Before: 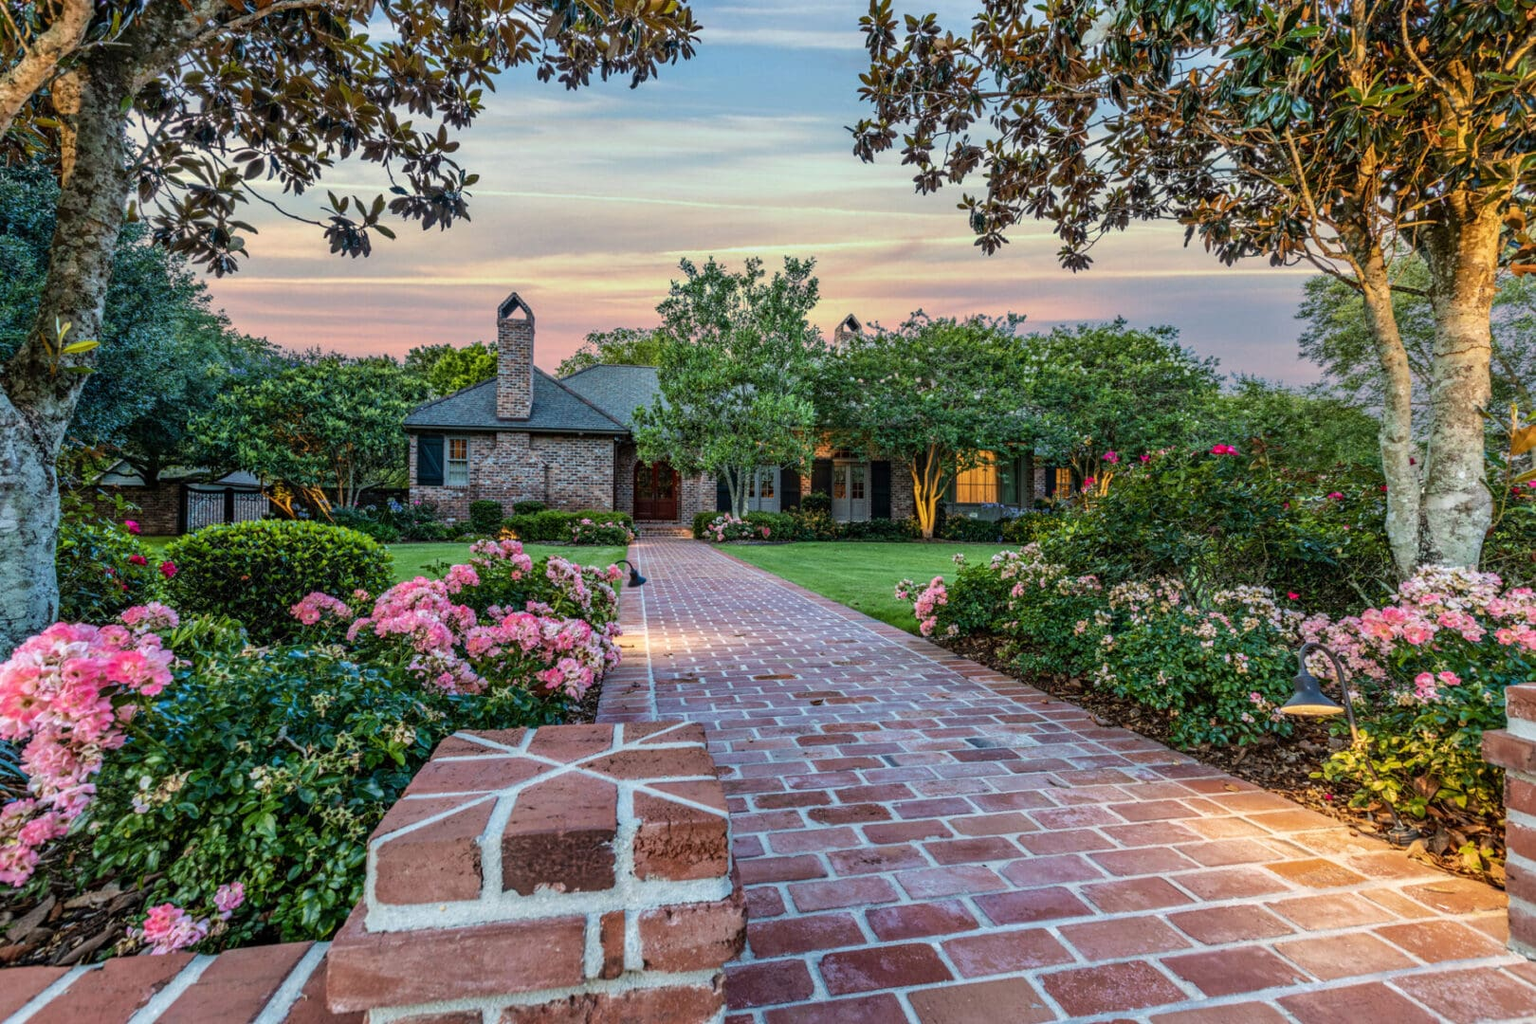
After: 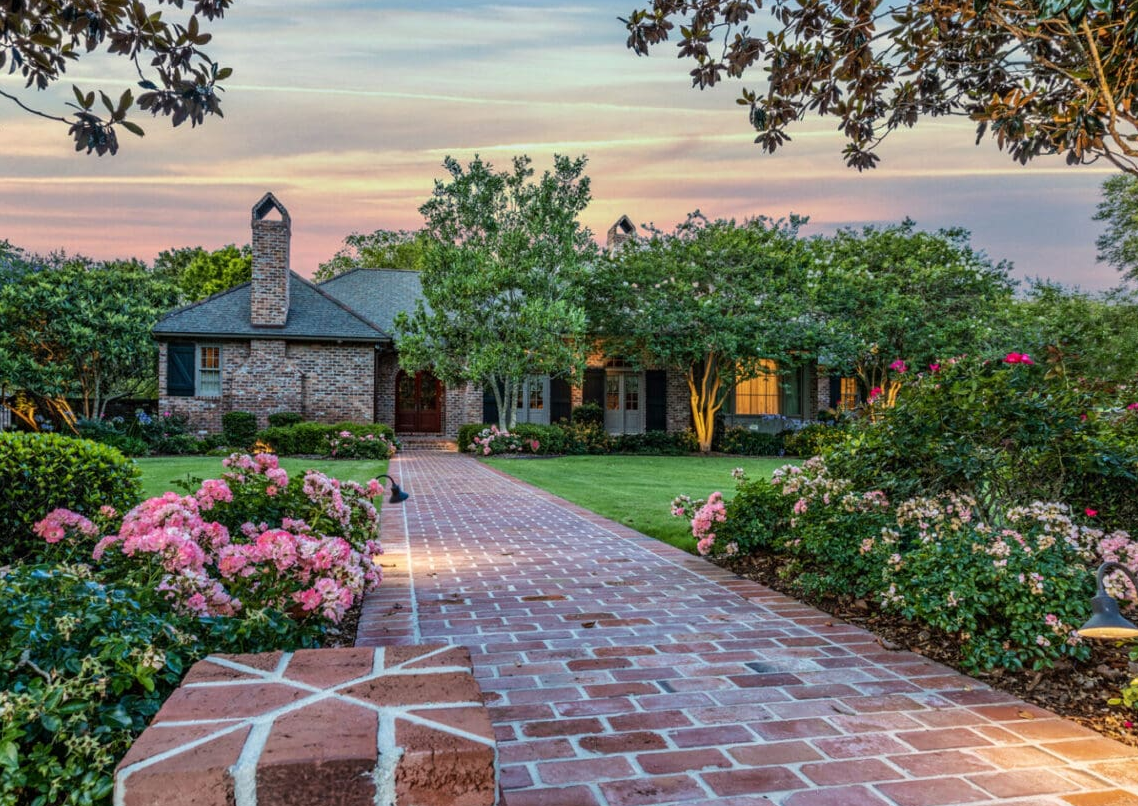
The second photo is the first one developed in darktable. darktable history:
crop and rotate: left 16.892%, top 10.826%, right 12.837%, bottom 14.455%
